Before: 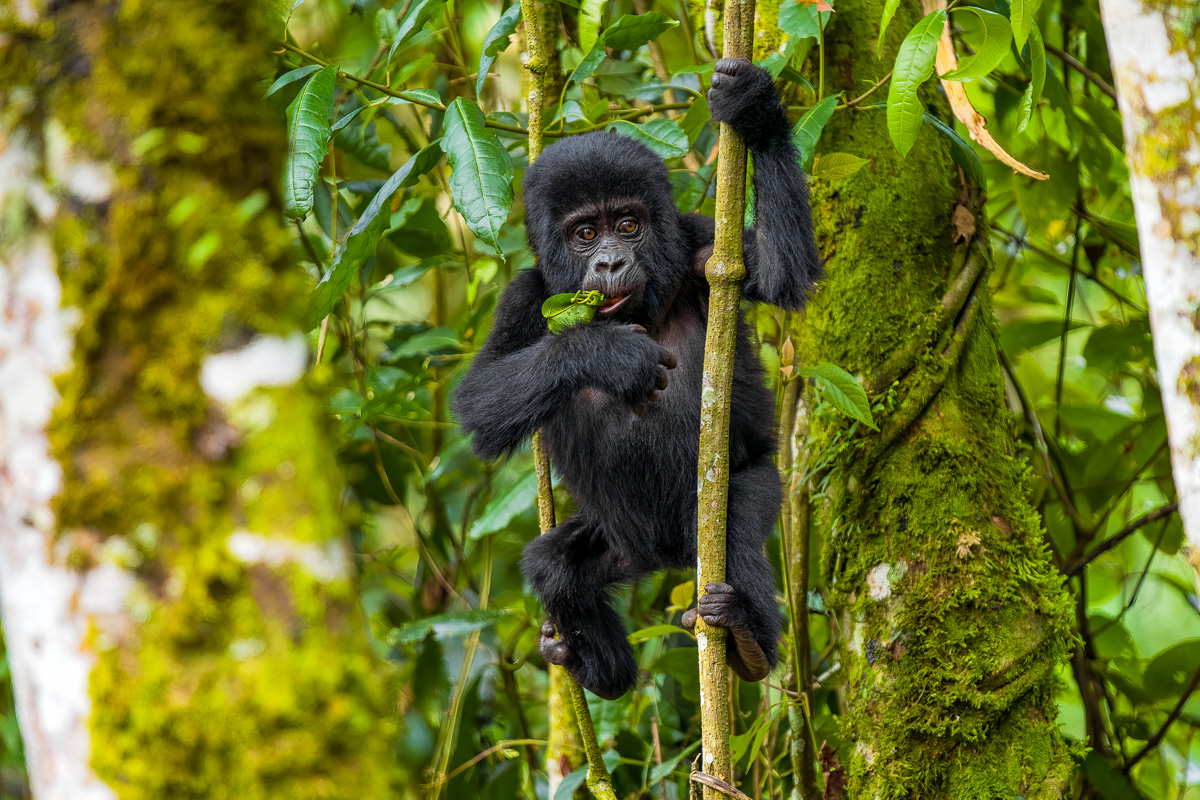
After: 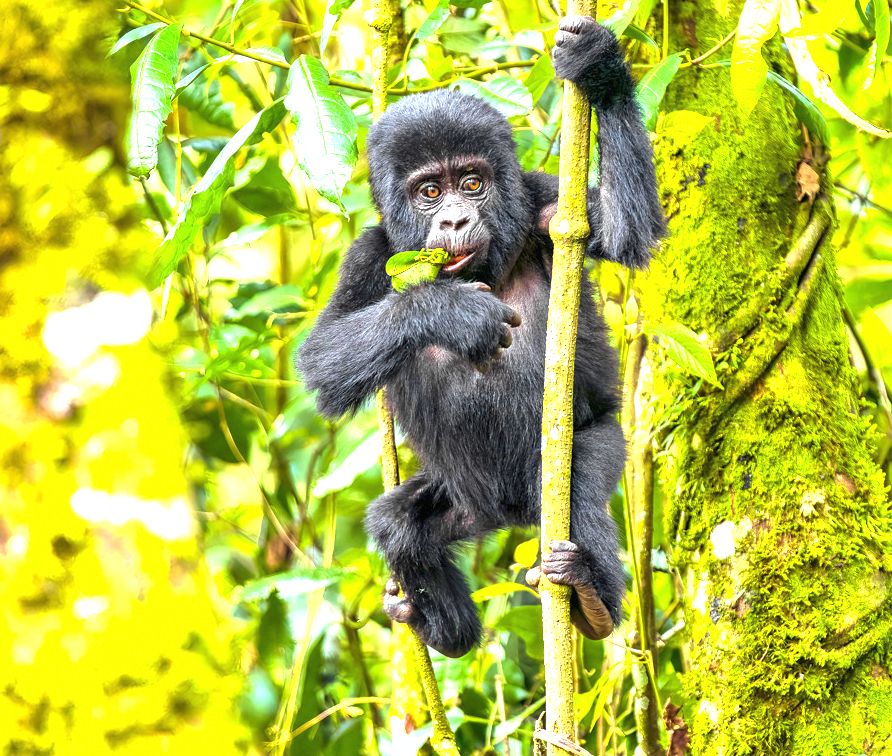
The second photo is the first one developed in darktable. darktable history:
crop and rotate: left 13.048%, top 5.402%, right 12.591%
exposure: black level correction 0, exposure 2.362 EV, compensate highlight preservation false
